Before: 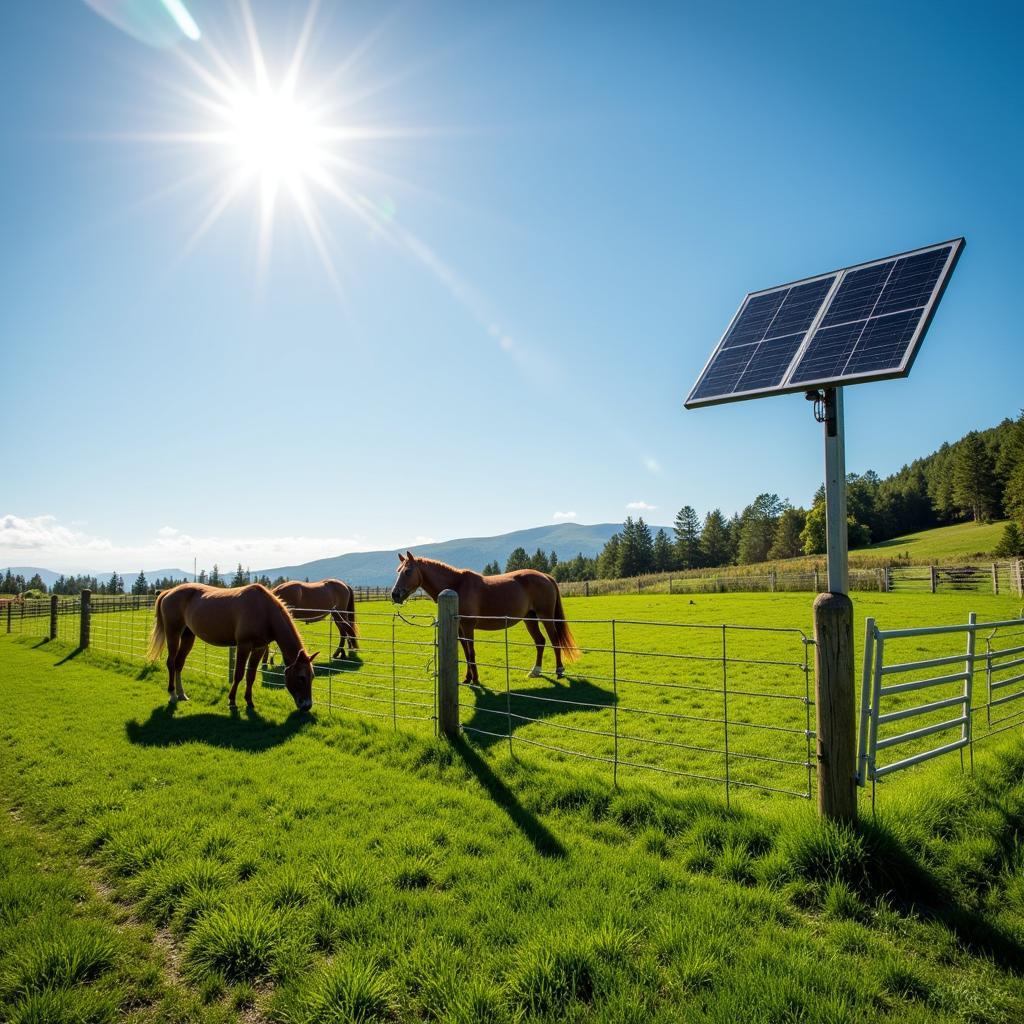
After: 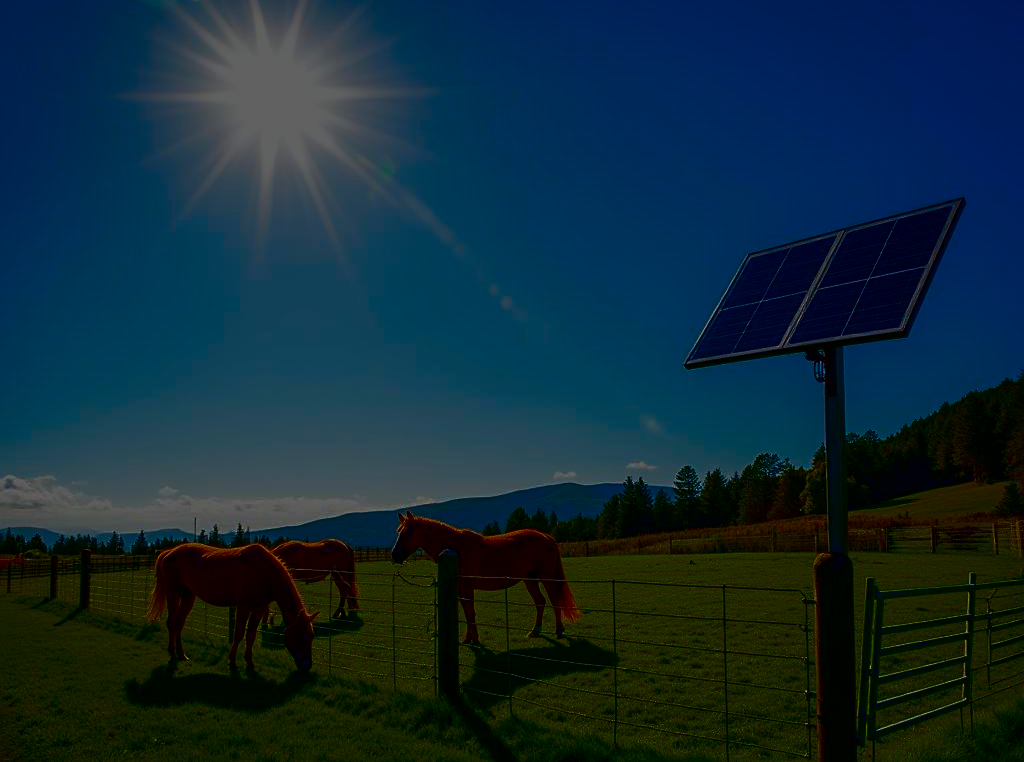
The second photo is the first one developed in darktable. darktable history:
sharpen: on, module defaults
crop: top 3.947%, bottom 21.604%
contrast brightness saturation: brightness -0.995, saturation 0.984
exposure: black level correction -0.018, exposure -1.095 EV, compensate highlight preservation false
